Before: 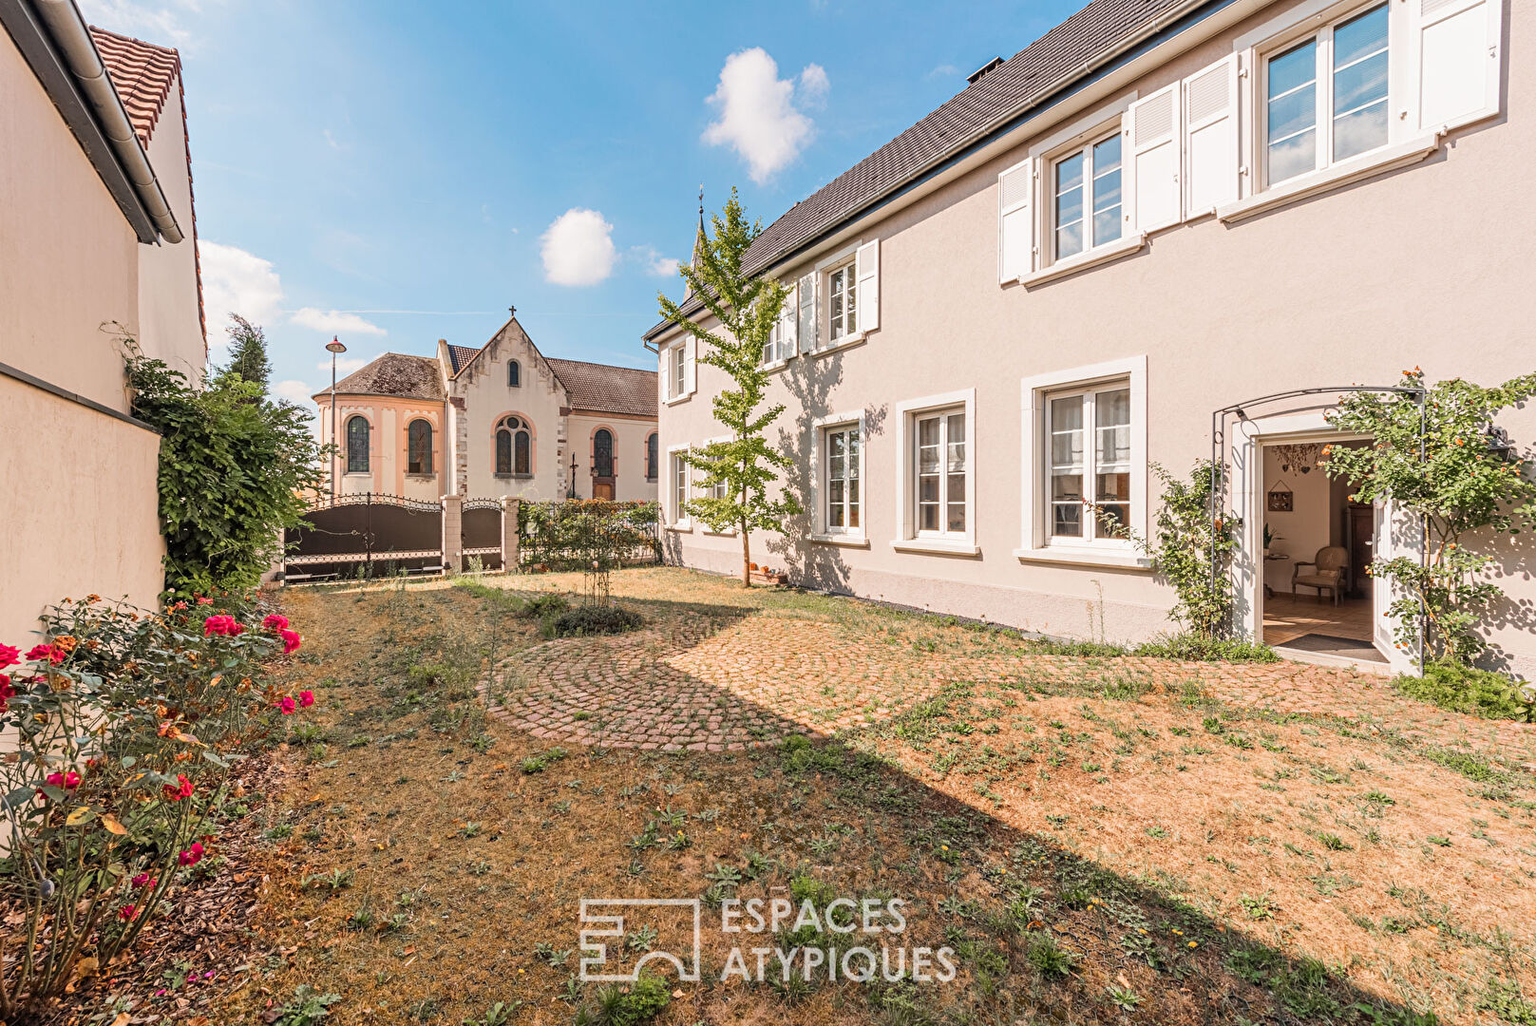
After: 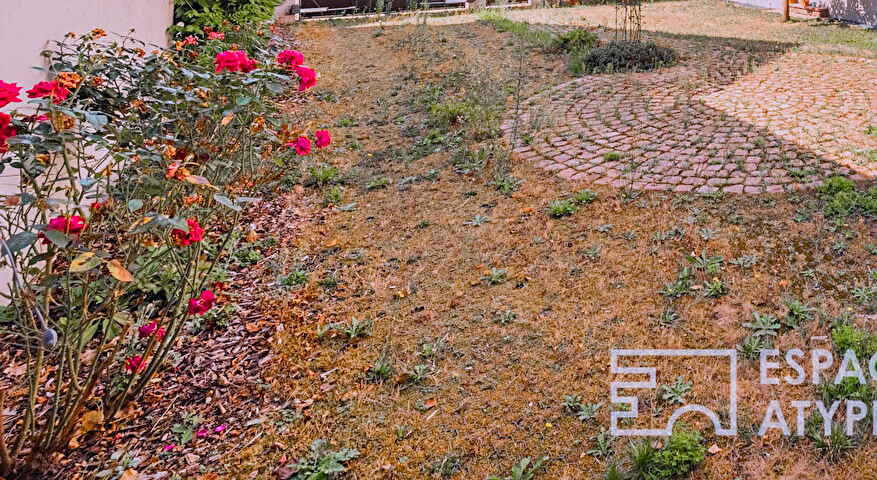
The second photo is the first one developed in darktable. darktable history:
color balance rgb: perceptual saturation grading › global saturation 20%, perceptual saturation grading › highlights -14.228%, perceptual saturation grading › shadows 50.199%, contrast -10.248%
crop and rotate: top 55.305%, right 45.727%, bottom 0.209%
color calibration: illuminant as shot in camera, x 0.377, y 0.393, temperature 4215.26 K, gamut compression 1.7
tone curve: curves: ch0 [(0, 0.012) (0.036, 0.035) (0.274, 0.288) (0.504, 0.536) (0.844, 0.84) (1, 0.983)]; ch1 [(0, 0) (0.389, 0.403) (0.462, 0.486) (0.499, 0.498) (0.511, 0.502) (0.536, 0.547) (0.579, 0.578) (0.626, 0.645) (0.749, 0.781) (1, 1)]; ch2 [(0, 0) (0.457, 0.486) (0.5, 0.5) (0.557, 0.561) (0.614, 0.622) (0.704, 0.732) (1, 1)], color space Lab, linked channels, preserve colors none
sharpen: amount 0.216
